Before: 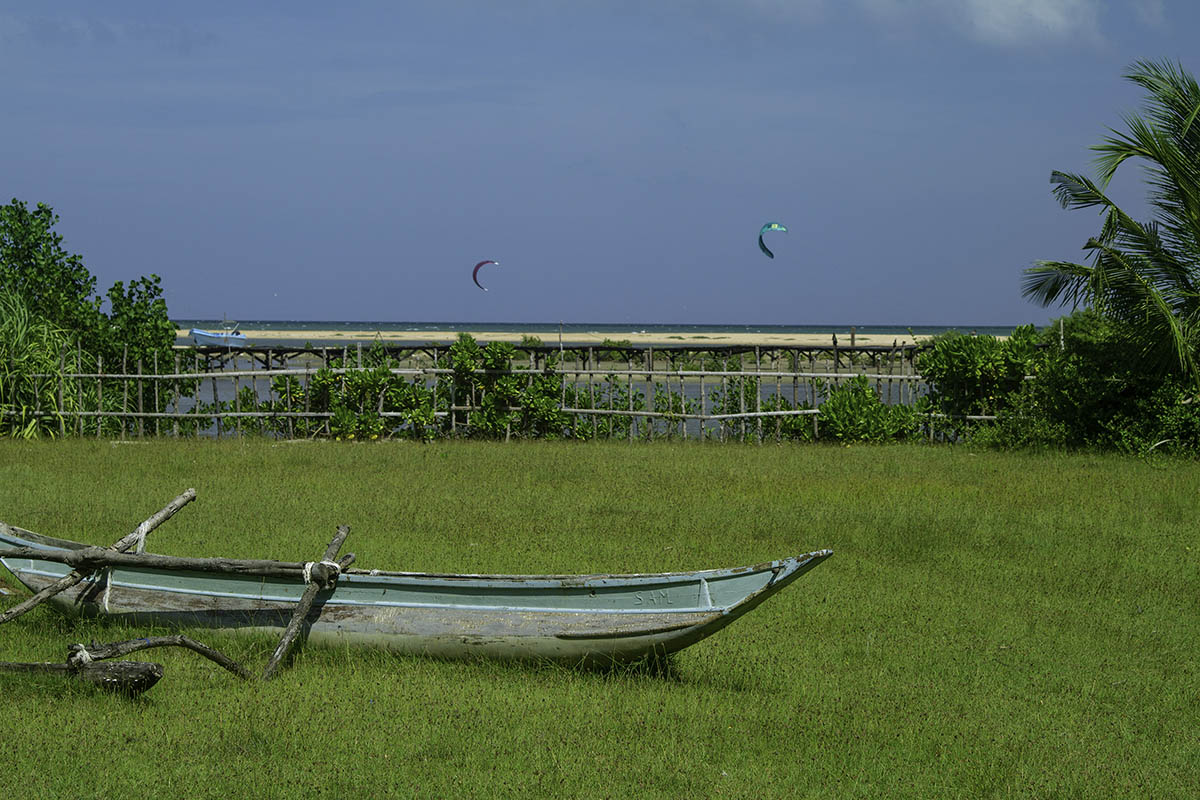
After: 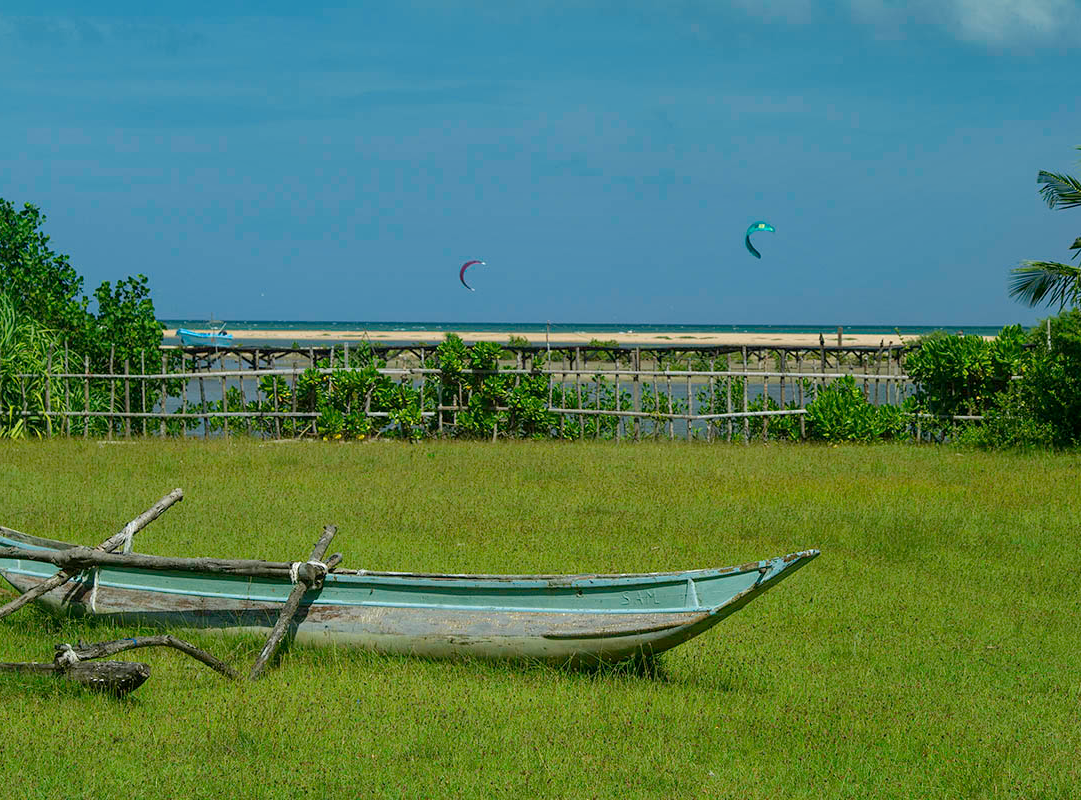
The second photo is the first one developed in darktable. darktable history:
crop and rotate: left 1.088%, right 8.807%
shadows and highlights: shadows 20.91, highlights -82.73, soften with gaussian
